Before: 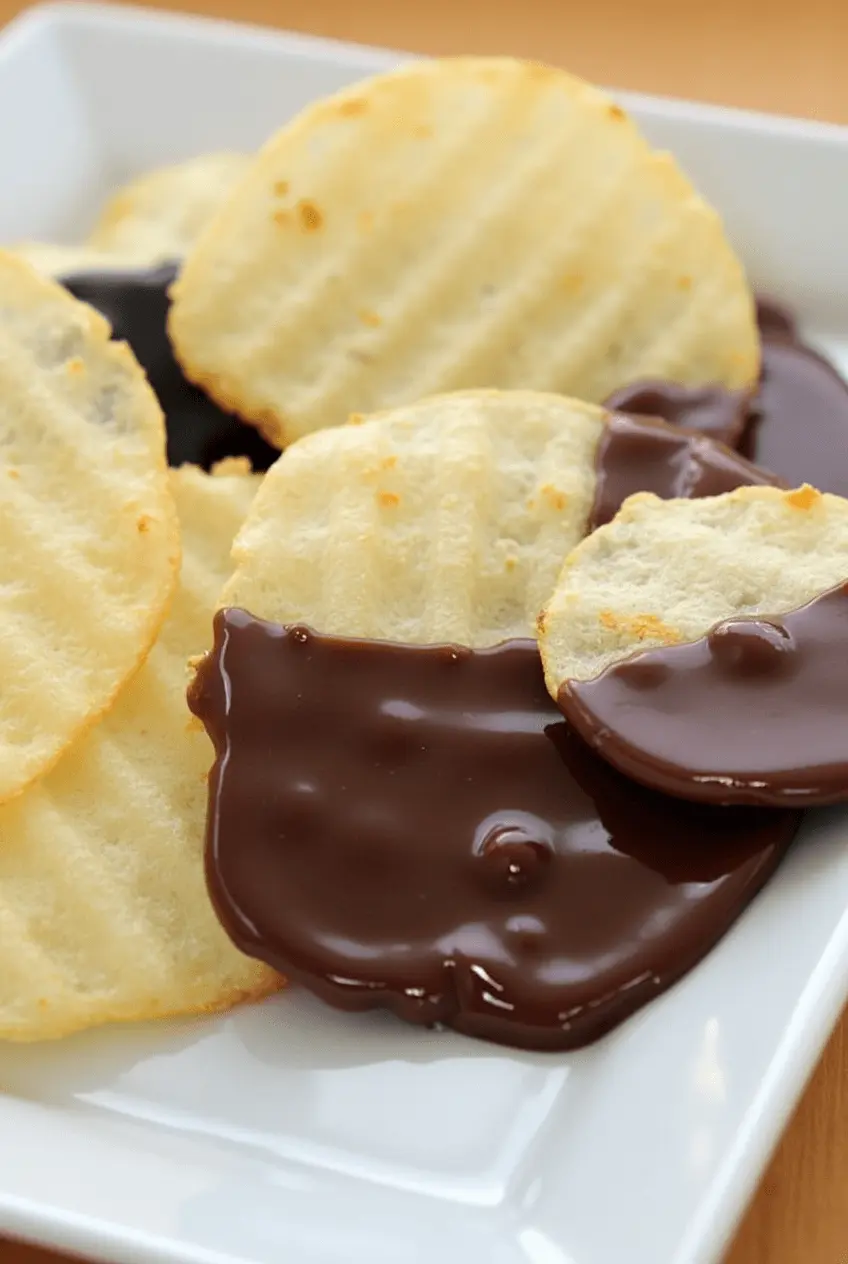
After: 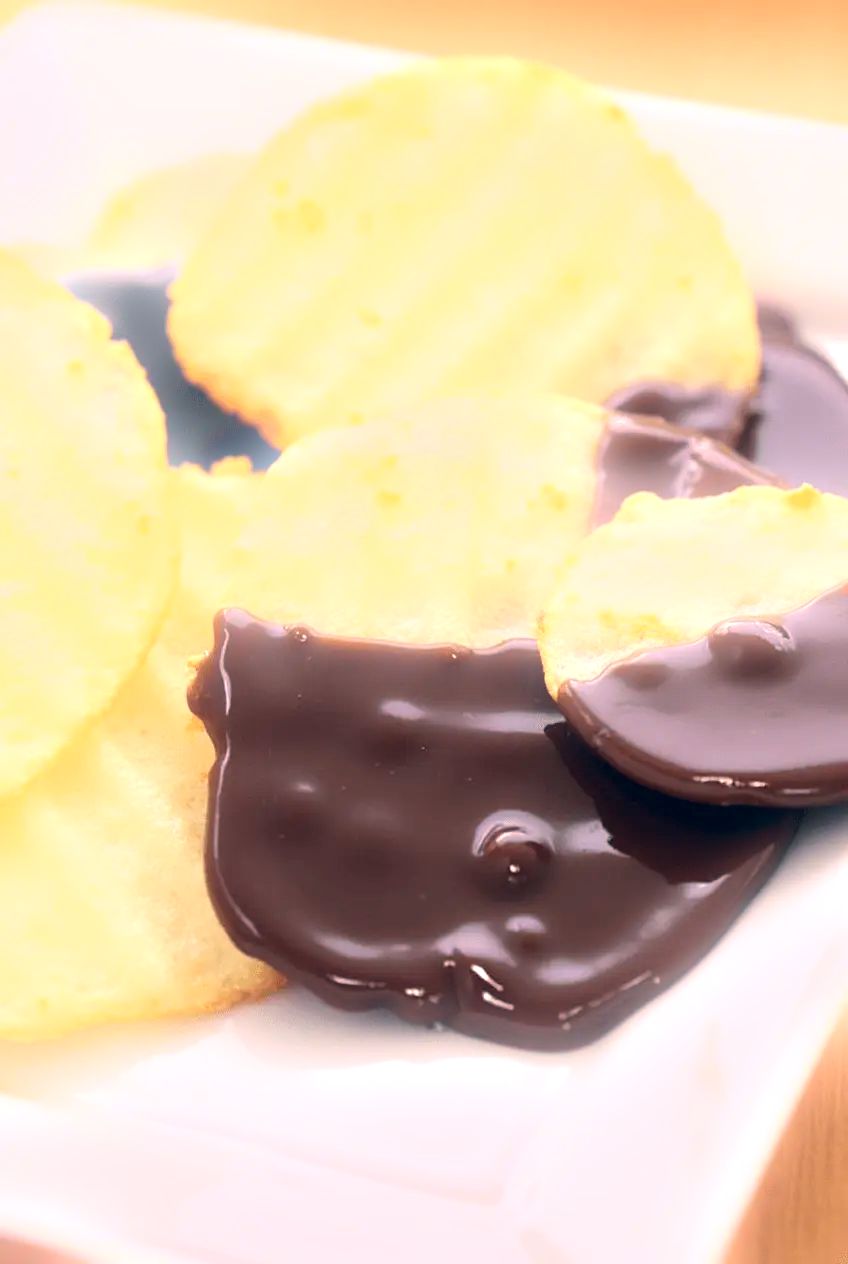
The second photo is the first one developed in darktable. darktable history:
bloom: size 9%, threshold 100%, strength 7%
color correction: highlights a* 14.46, highlights b* 5.85, shadows a* -5.53, shadows b* -15.24, saturation 0.85
white balance: red 0.982, blue 1.018
exposure: exposure 0.921 EV, compensate highlight preservation false
